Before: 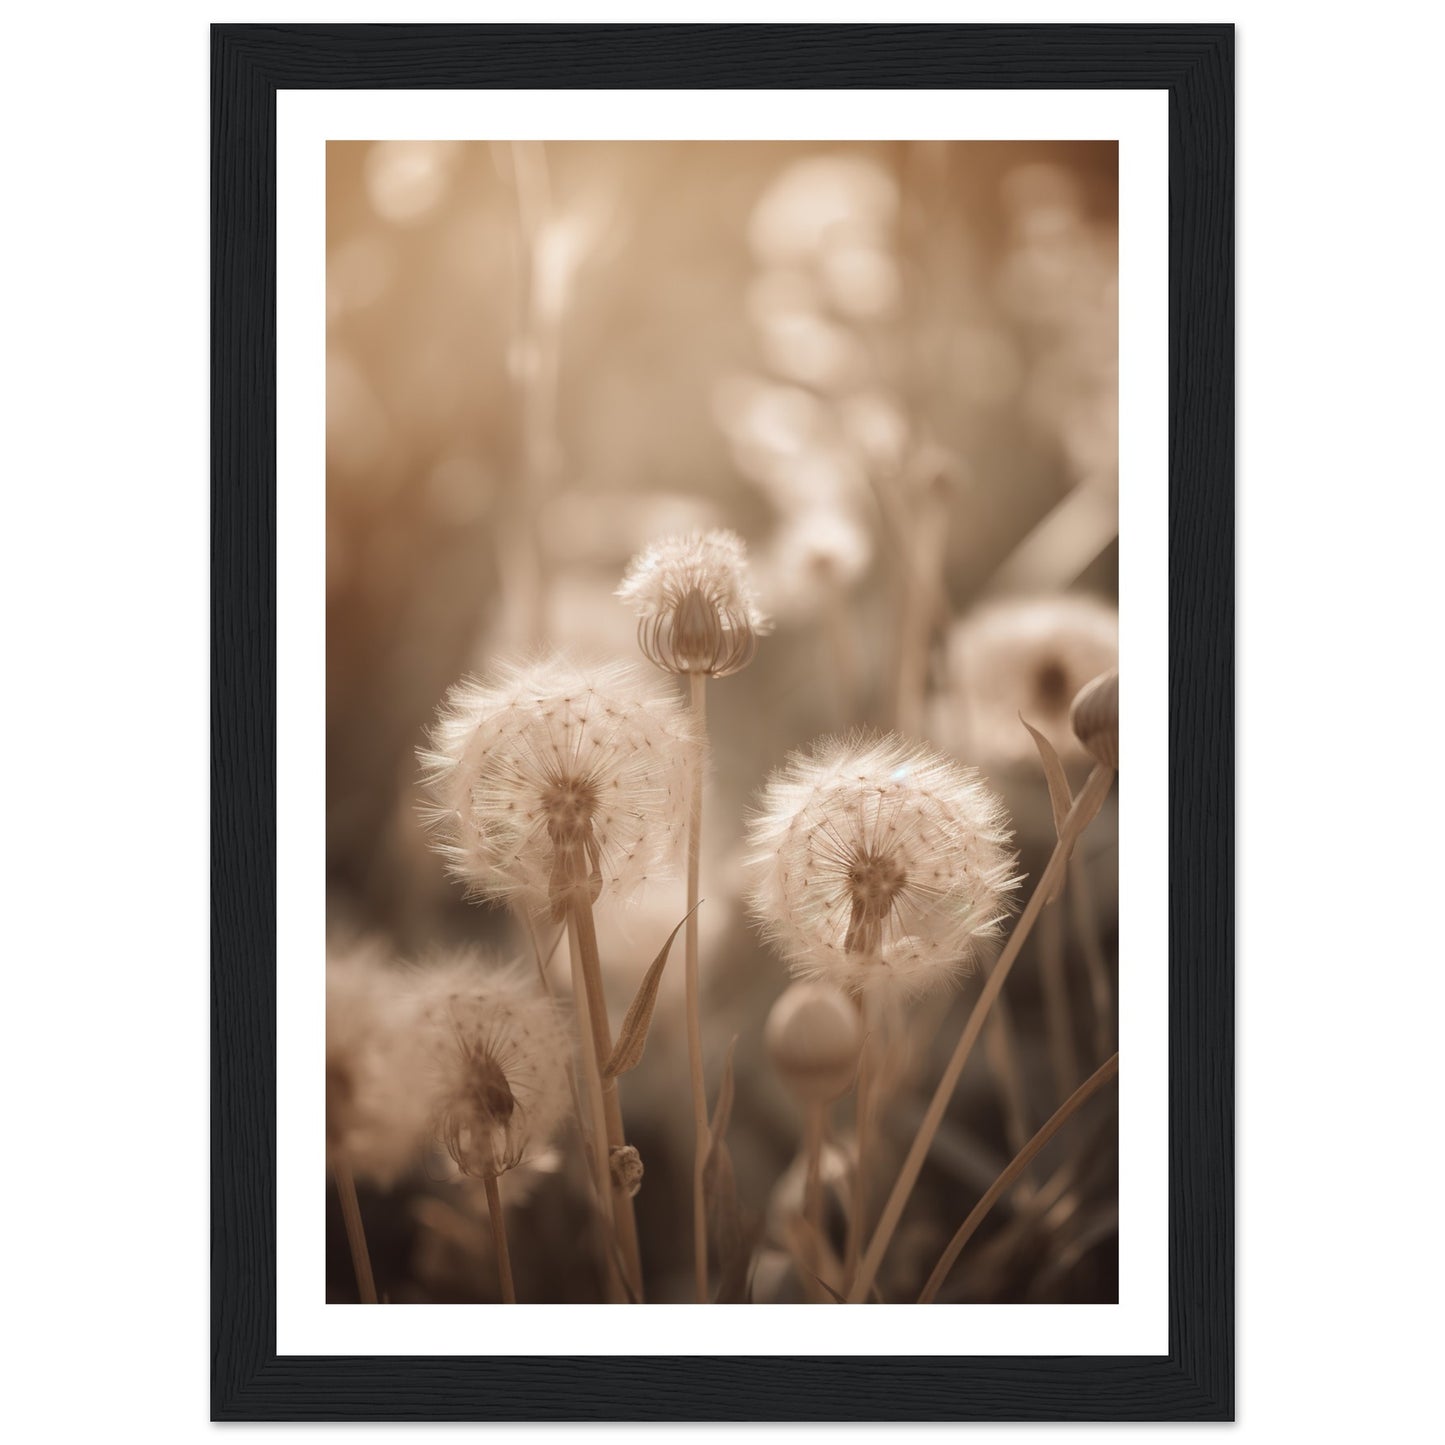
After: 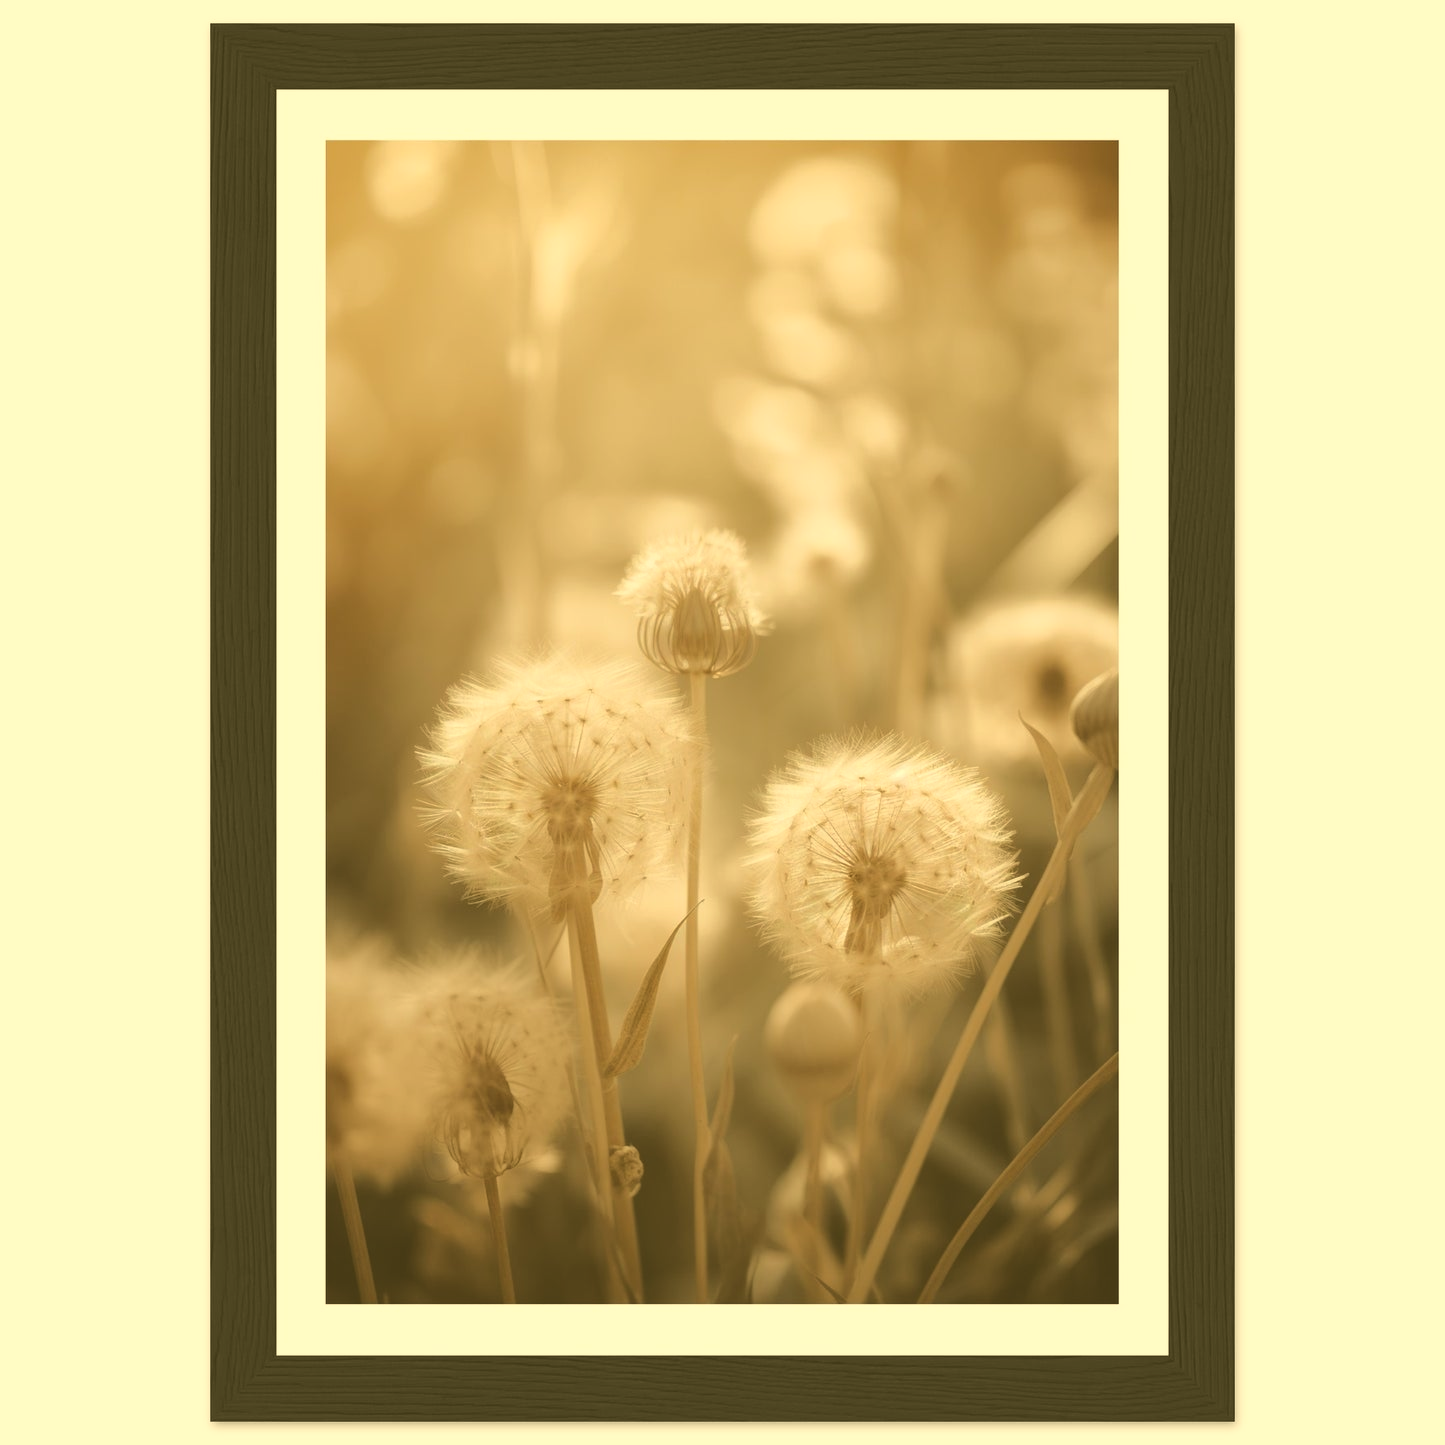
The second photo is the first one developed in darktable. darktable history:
exposure: black level correction -0.021, exposure -0.039 EV, compensate highlight preservation false
tone curve: curves: ch0 [(0, 0) (0.003, 0.004) (0.011, 0.015) (0.025, 0.033) (0.044, 0.058) (0.069, 0.091) (0.1, 0.131) (0.136, 0.178) (0.177, 0.232) (0.224, 0.294) (0.277, 0.362) (0.335, 0.434) (0.399, 0.512) (0.468, 0.582) (0.543, 0.646) (0.623, 0.713) (0.709, 0.783) (0.801, 0.876) (0.898, 0.938) (1, 1)], color space Lab, independent channels, preserve colors none
color correction: highlights a* 0.154, highlights b* 29.16, shadows a* -0.279, shadows b* 21.14
